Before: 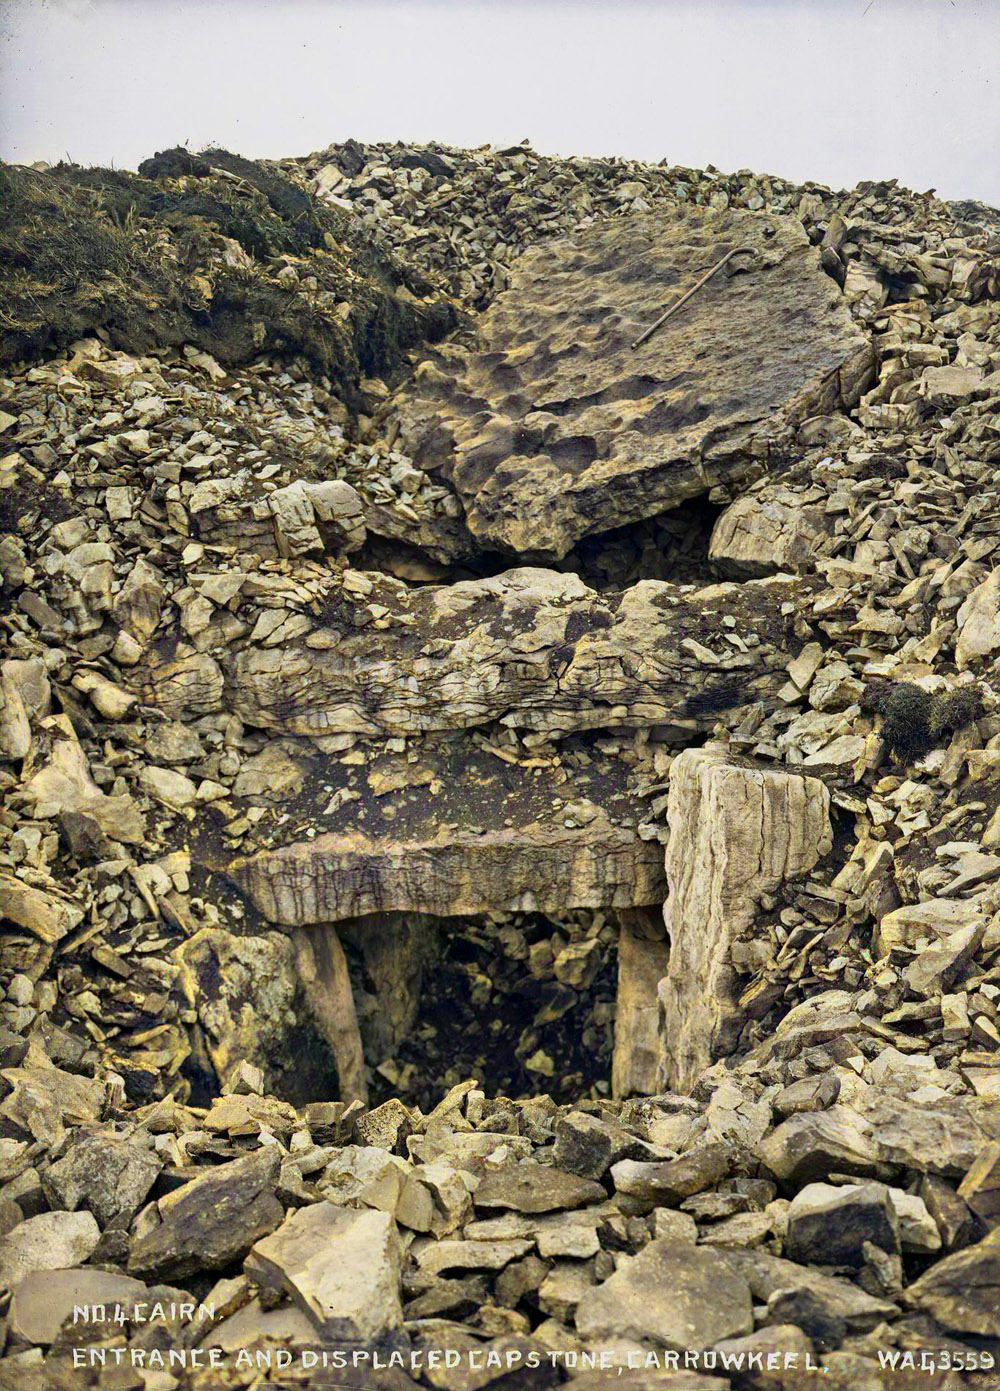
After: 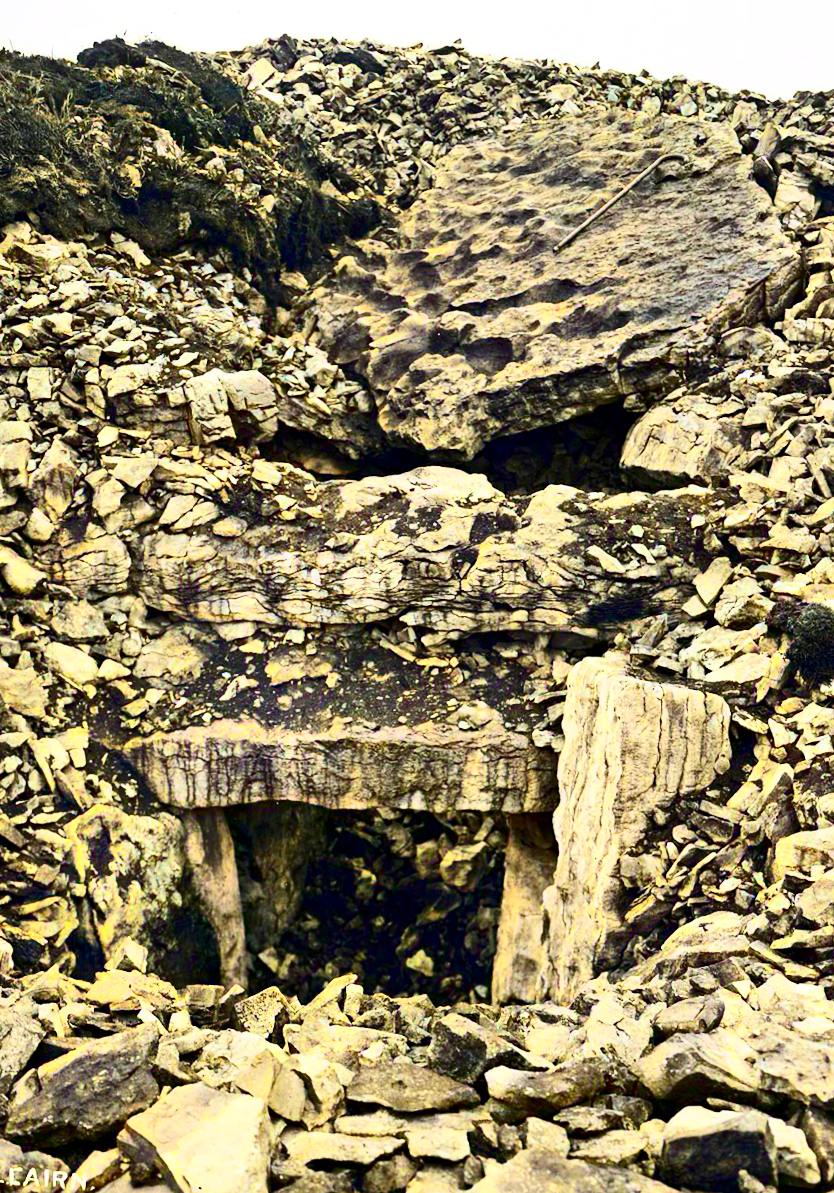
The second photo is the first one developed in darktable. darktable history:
exposure: black level correction 0.003, exposure 0.383 EV, compensate highlight preservation false
contrast brightness saturation: contrast 0.4, brightness 0.05, saturation 0.25
crop and rotate: angle -3.27°, left 5.211%, top 5.211%, right 4.607%, bottom 4.607%
rotate and perspective: lens shift (horizontal) -0.055, automatic cropping off
